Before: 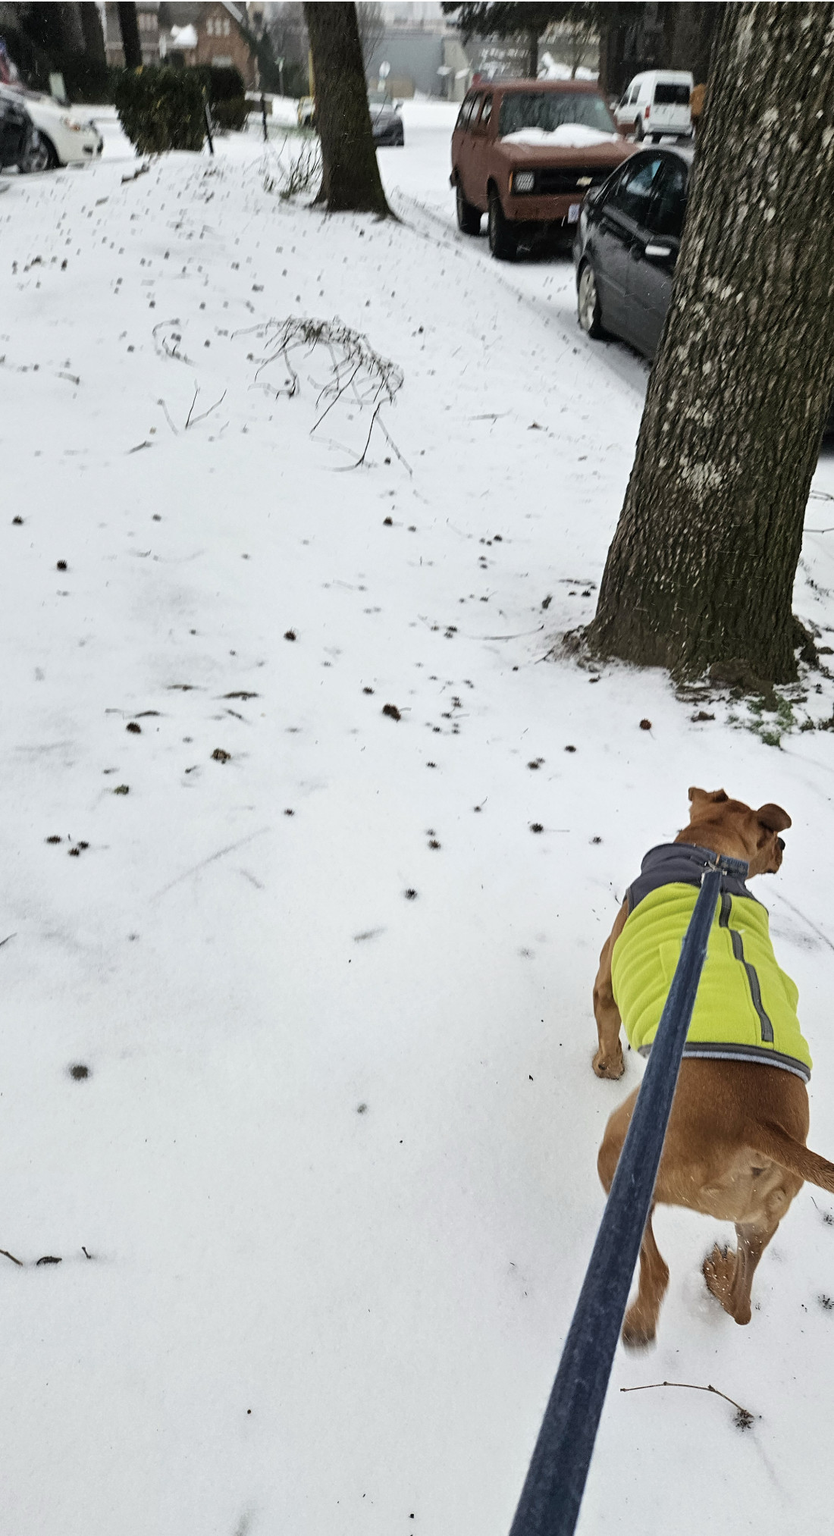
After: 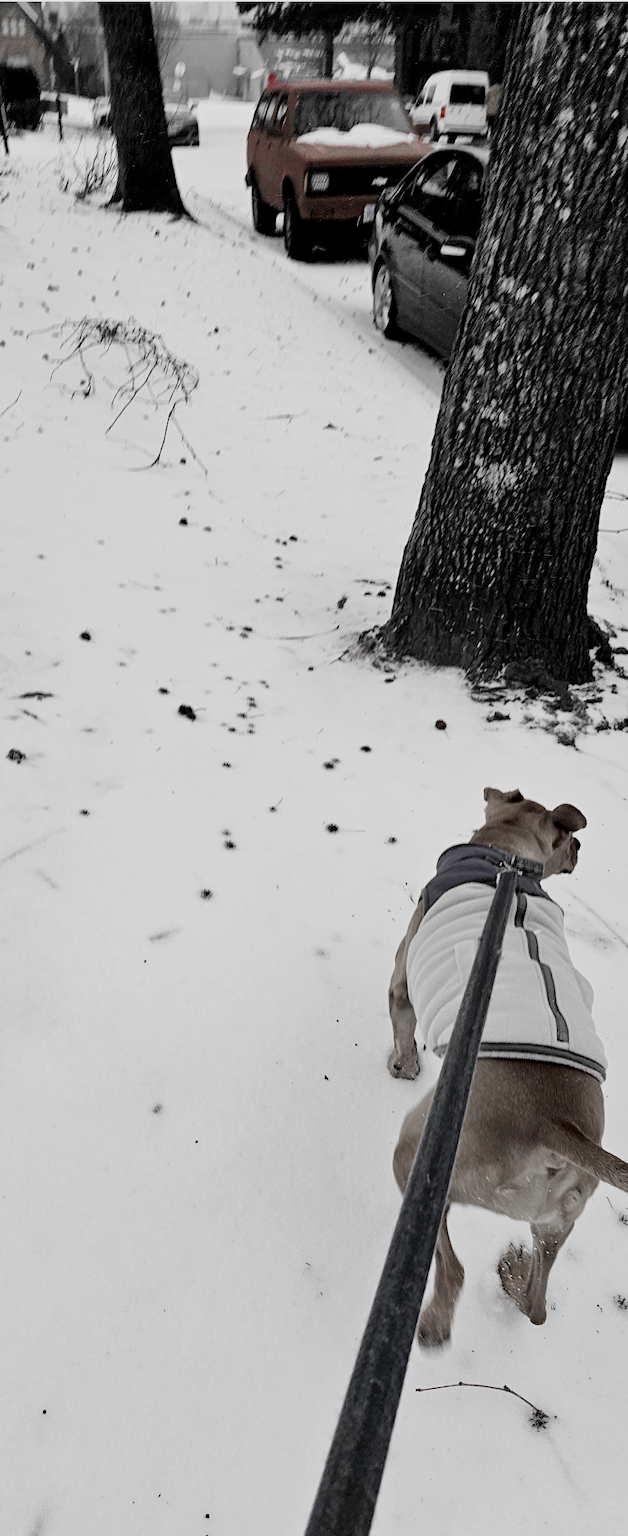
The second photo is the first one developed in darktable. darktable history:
filmic rgb: black relative exposure -7.75 EV, white relative exposure 4.4 EV, threshold 3 EV, target black luminance 0%, hardness 3.76, latitude 50.51%, contrast 1.074, highlights saturation mix 10%, shadows ↔ highlights balance -0.22%, color science v4 (2020), enable highlight reconstruction true
color zones: curves: ch0 [(0, 0.278) (0.143, 0.5) (0.286, 0.5) (0.429, 0.5) (0.571, 0.5) (0.714, 0.5) (0.857, 0.5) (1, 0.5)]; ch1 [(0, 1) (0.143, 0.165) (0.286, 0) (0.429, 0) (0.571, 0) (0.714, 0) (0.857, 0.5) (1, 0.5)]; ch2 [(0, 0.508) (0.143, 0.5) (0.286, 0.5) (0.429, 0.5) (0.571, 0.5) (0.714, 0.5) (0.857, 0.5) (1, 0.5)]
crop and rotate: left 24.6%
